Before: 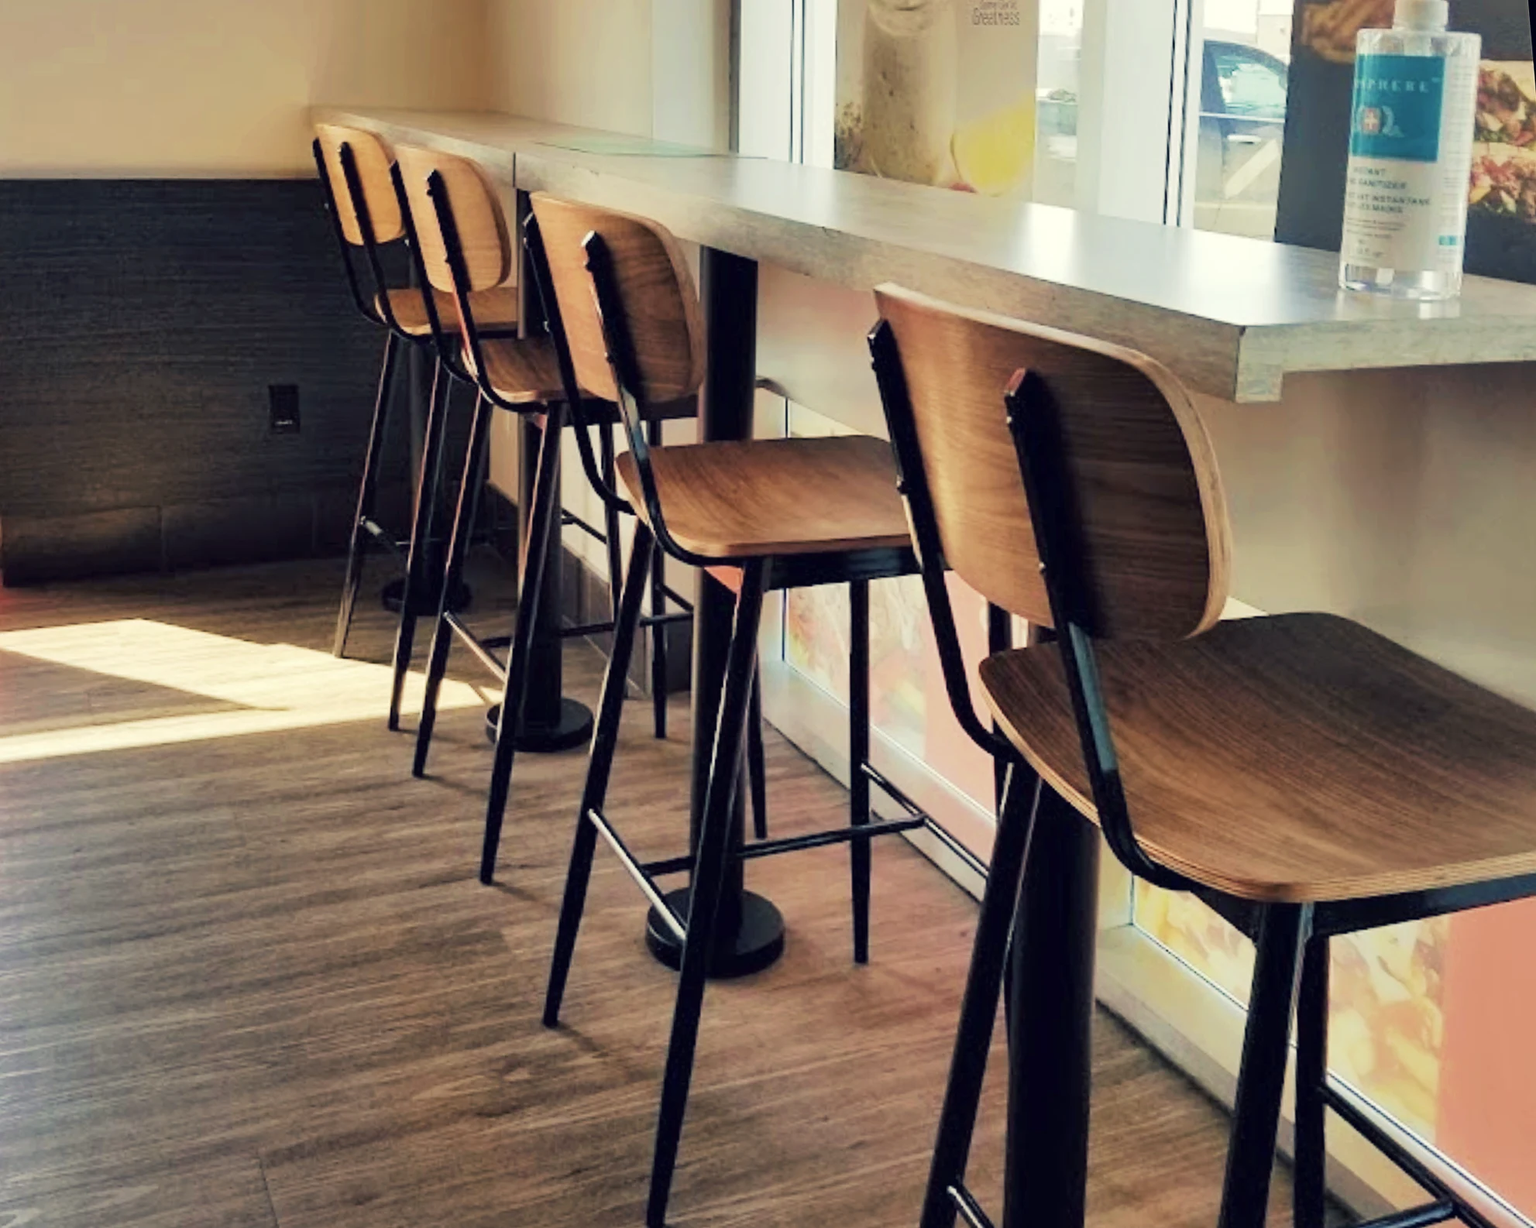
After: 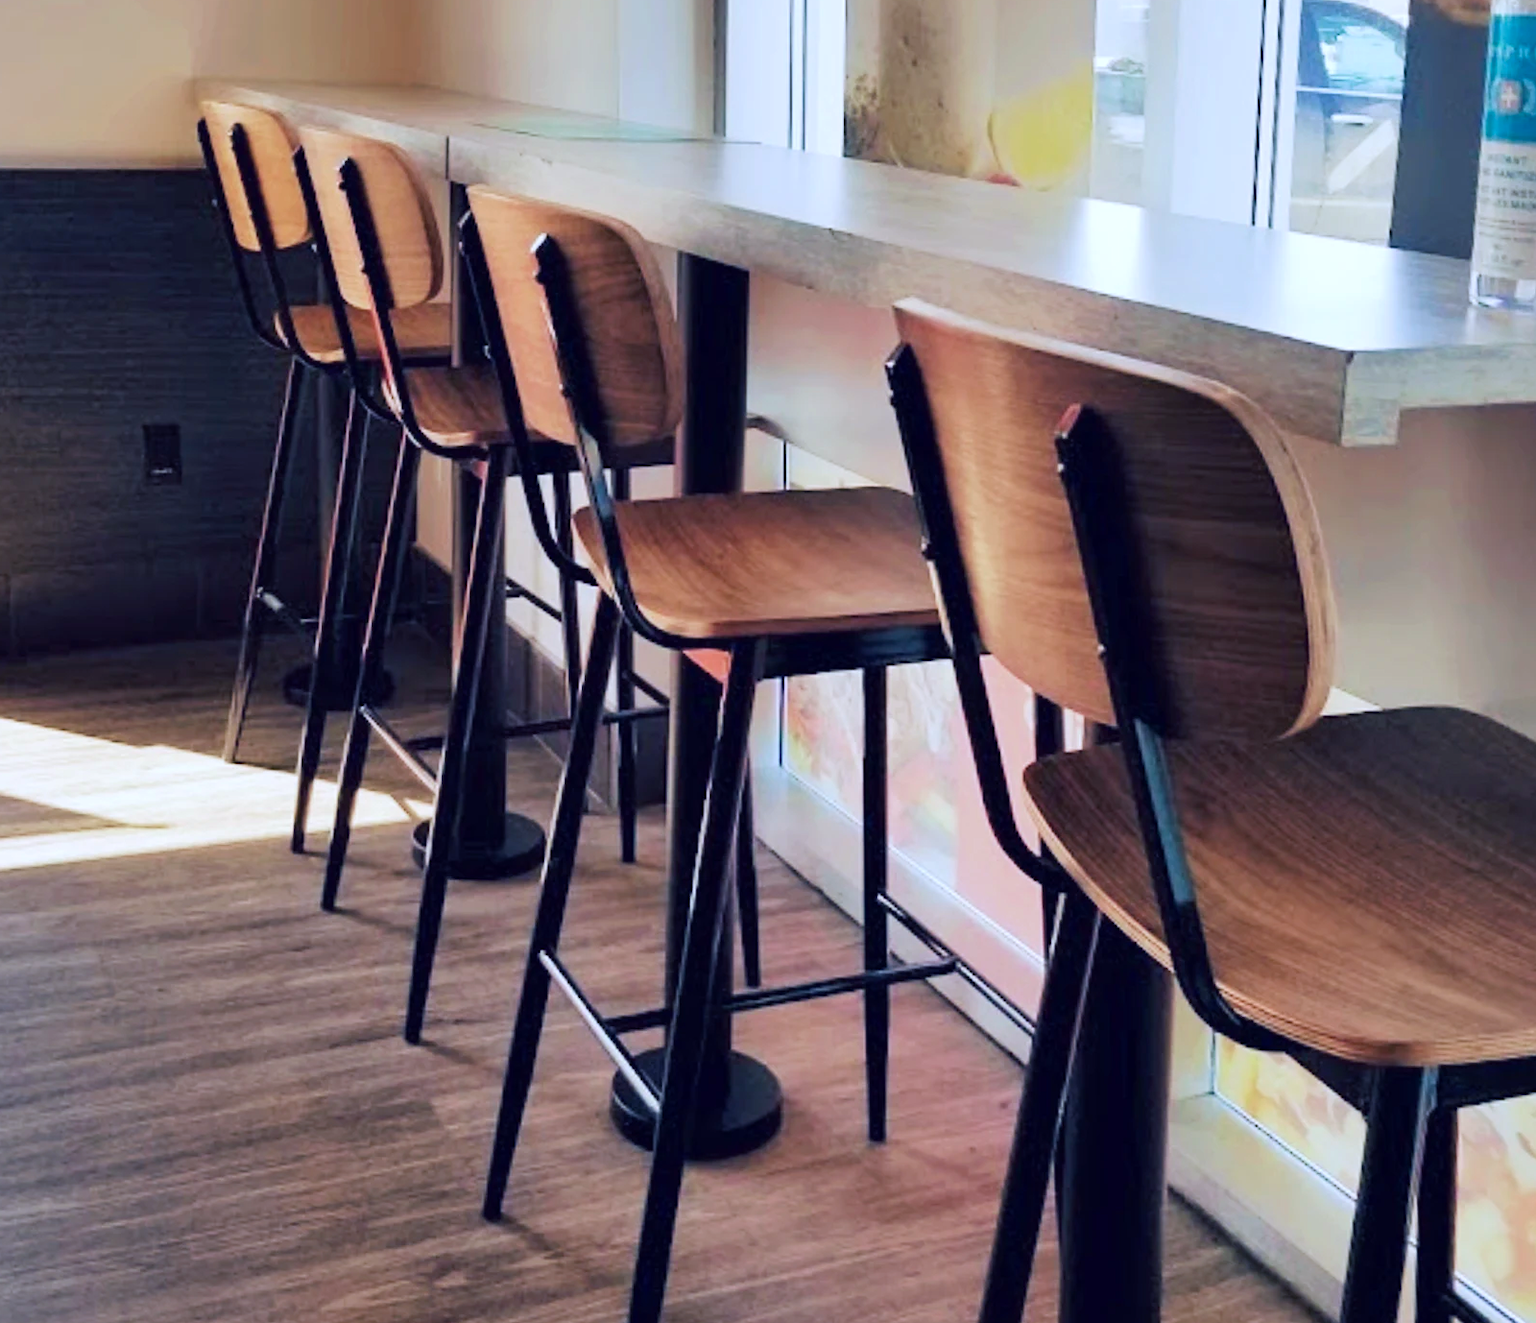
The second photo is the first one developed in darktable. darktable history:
contrast brightness saturation: saturation 0.183
crop: left 9.986%, top 3.506%, right 9.311%, bottom 9.485%
color calibration: illuminant as shot in camera, x 0.377, y 0.393, temperature 4176.76 K
